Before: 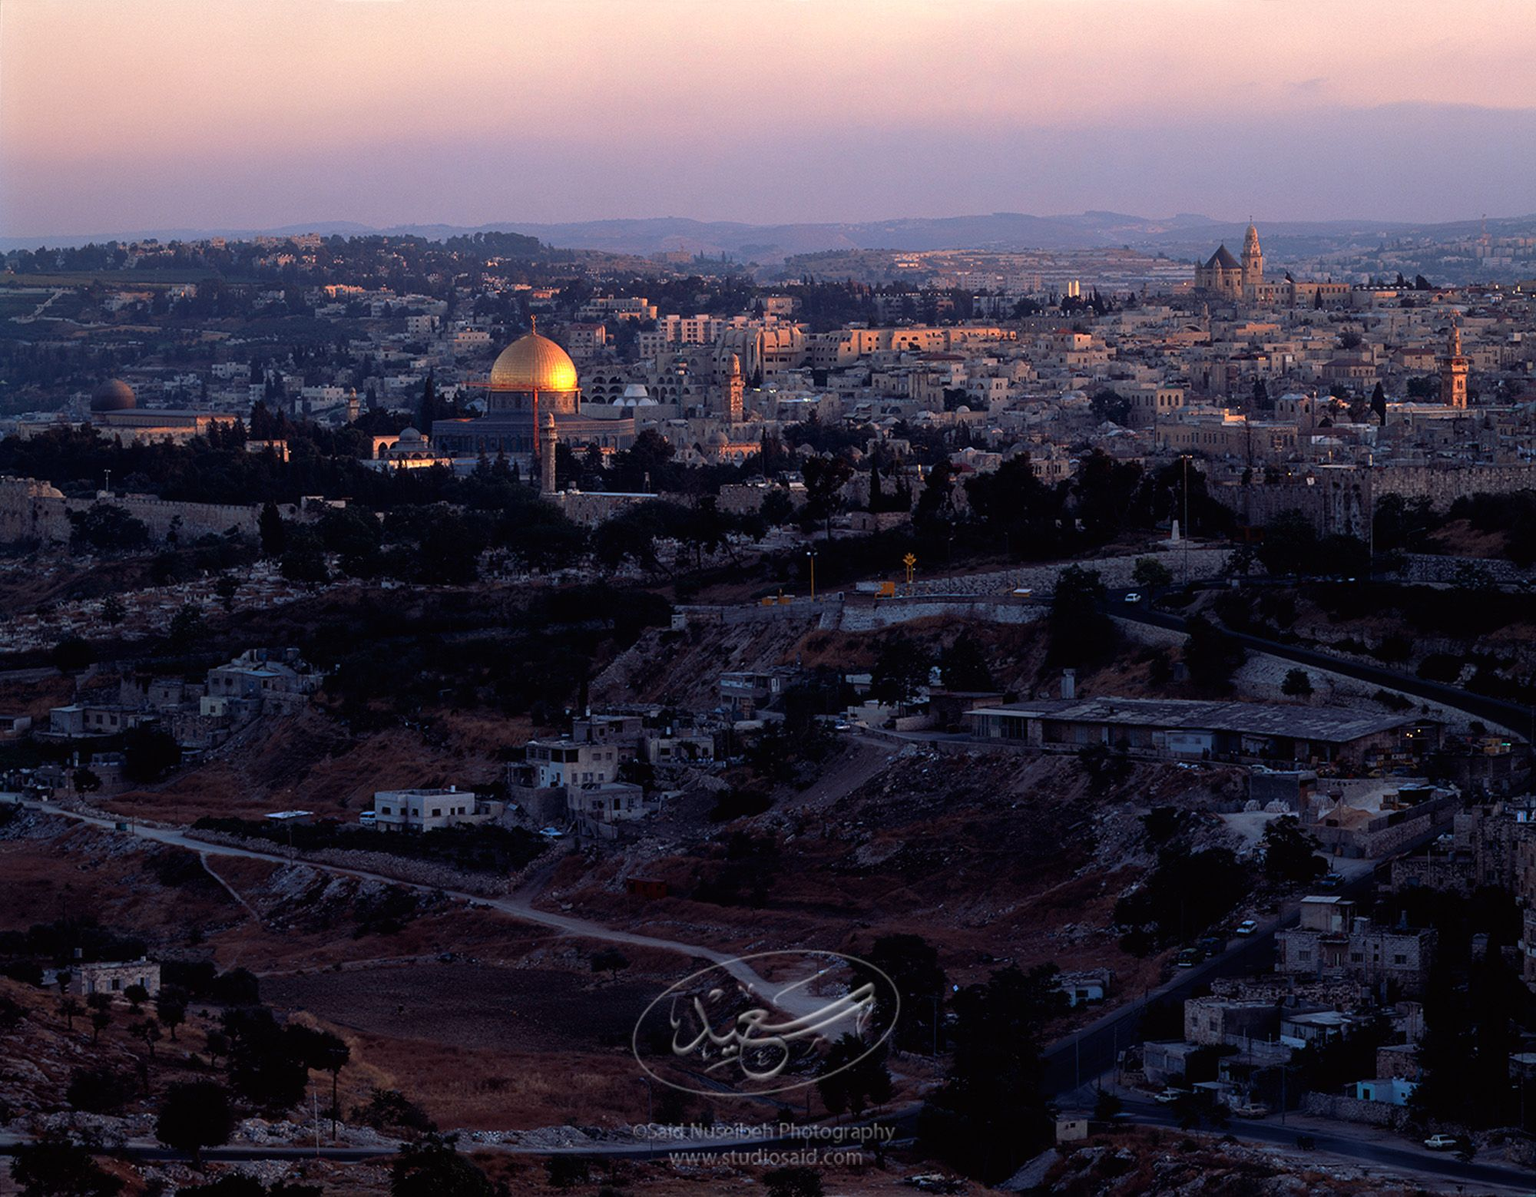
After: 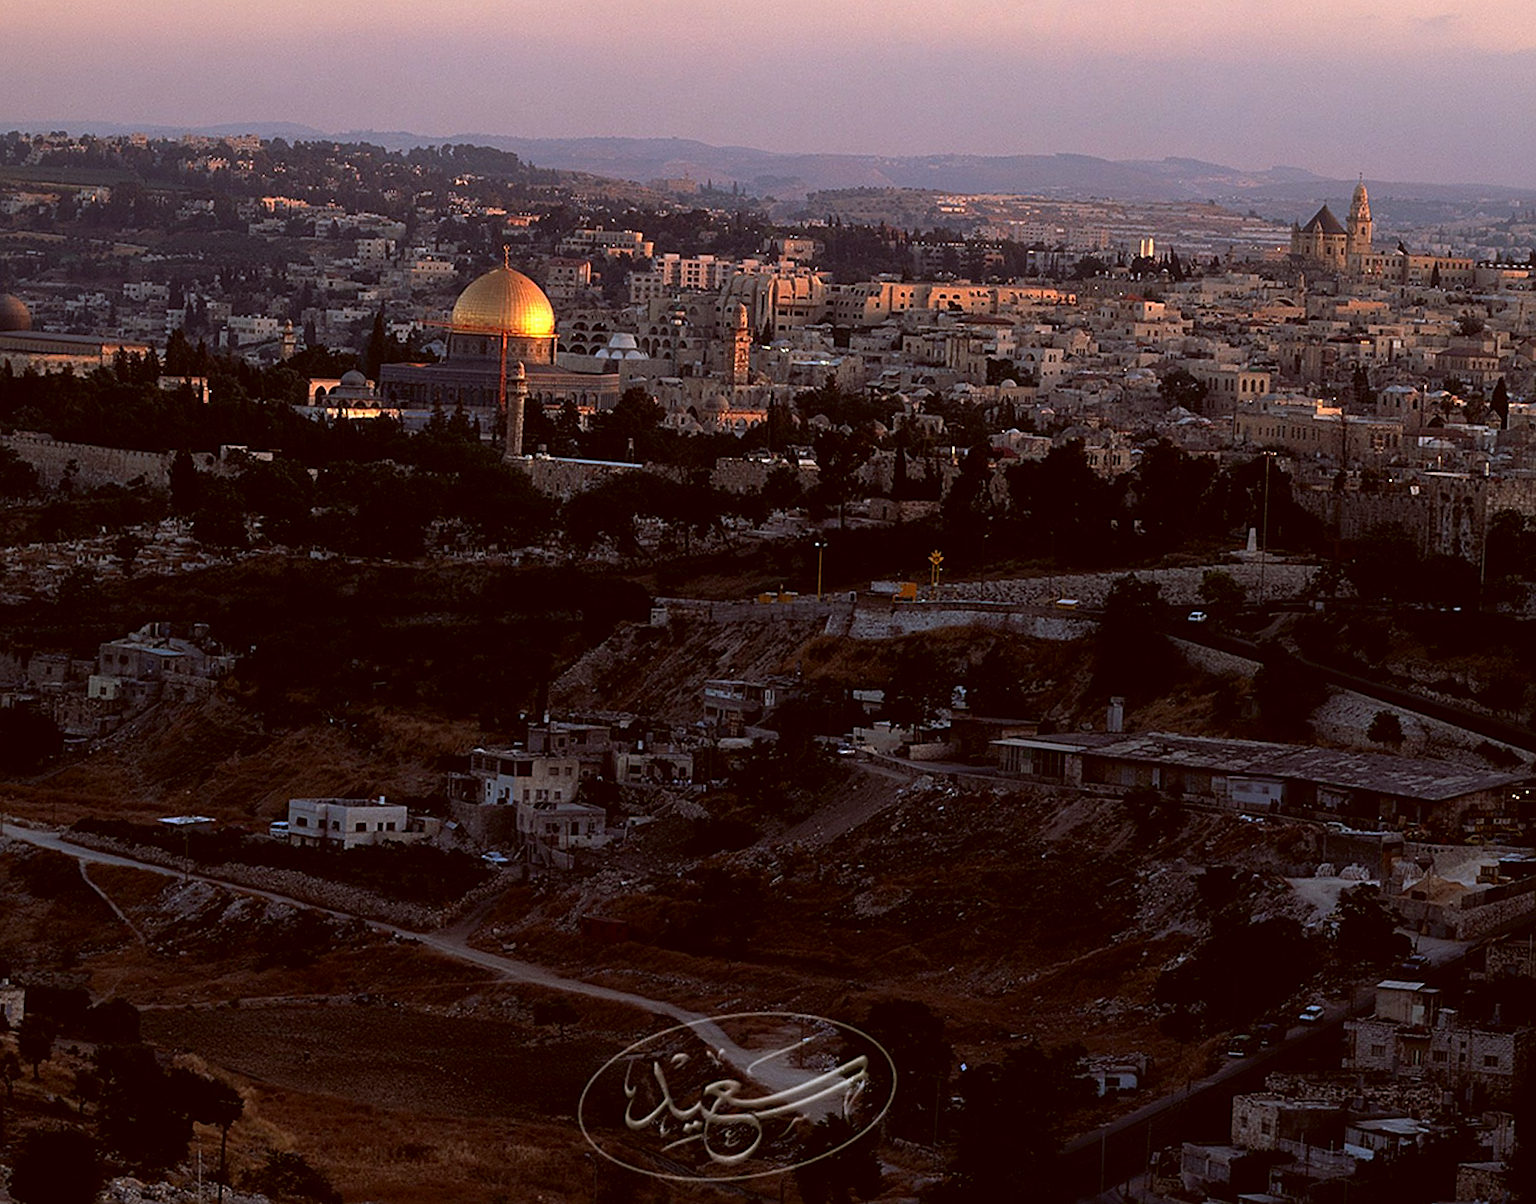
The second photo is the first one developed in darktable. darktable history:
color correction: highlights a* -0.552, highlights b* 0.152, shadows a* 4.98, shadows b* 20.68
sharpen: on, module defaults
crop and rotate: angle -3.04°, left 5.068%, top 5.227%, right 4.755%, bottom 4.103%
